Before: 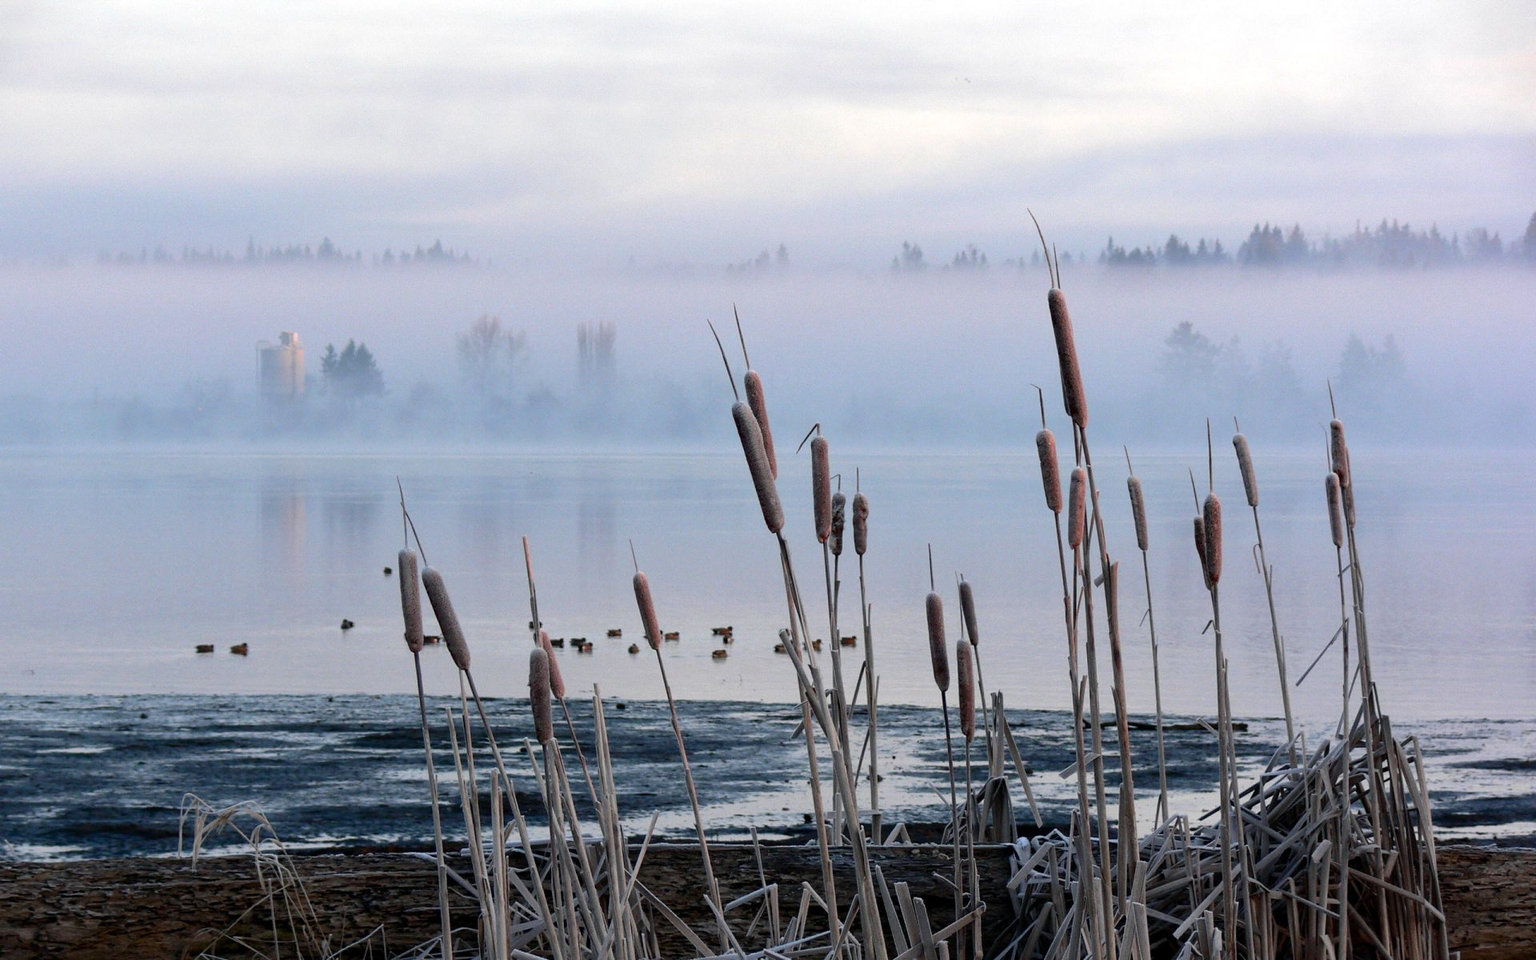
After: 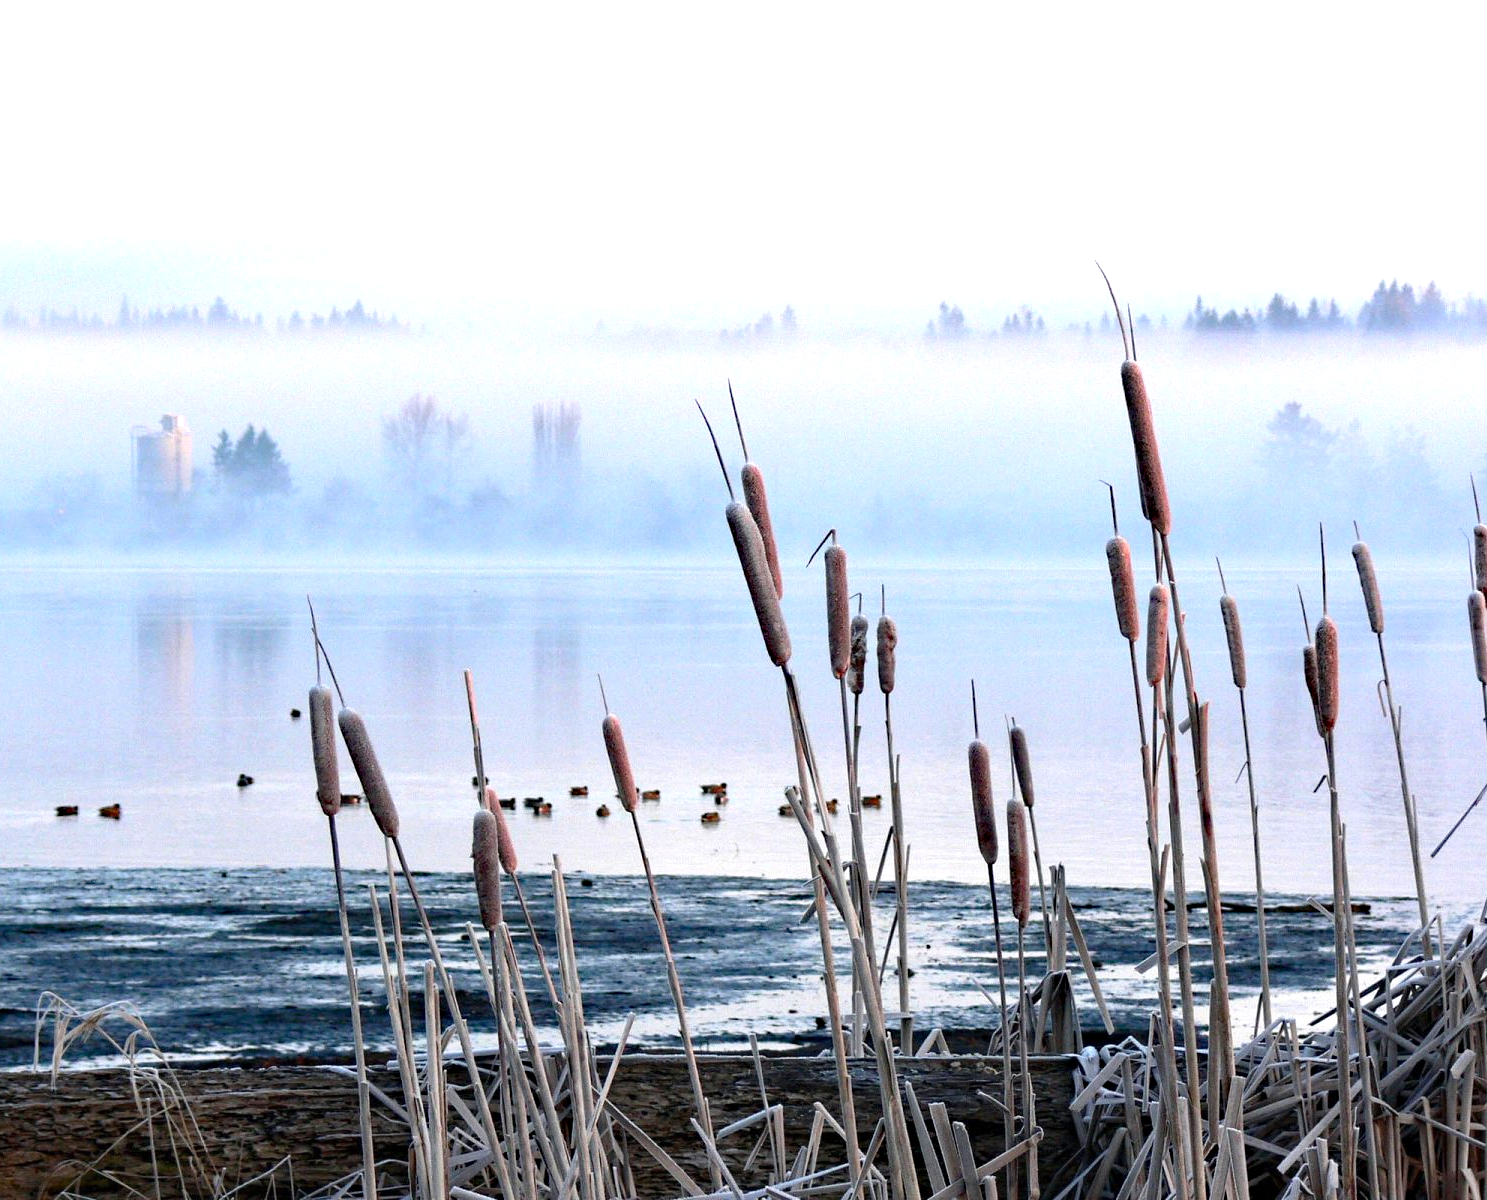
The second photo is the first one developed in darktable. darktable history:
crop: left 9.88%, right 12.664%
exposure: black level correction 0, exposure 1 EV, compensate highlight preservation false
haze removal: strength 0.29, distance 0.25, compatibility mode true, adaptive false
